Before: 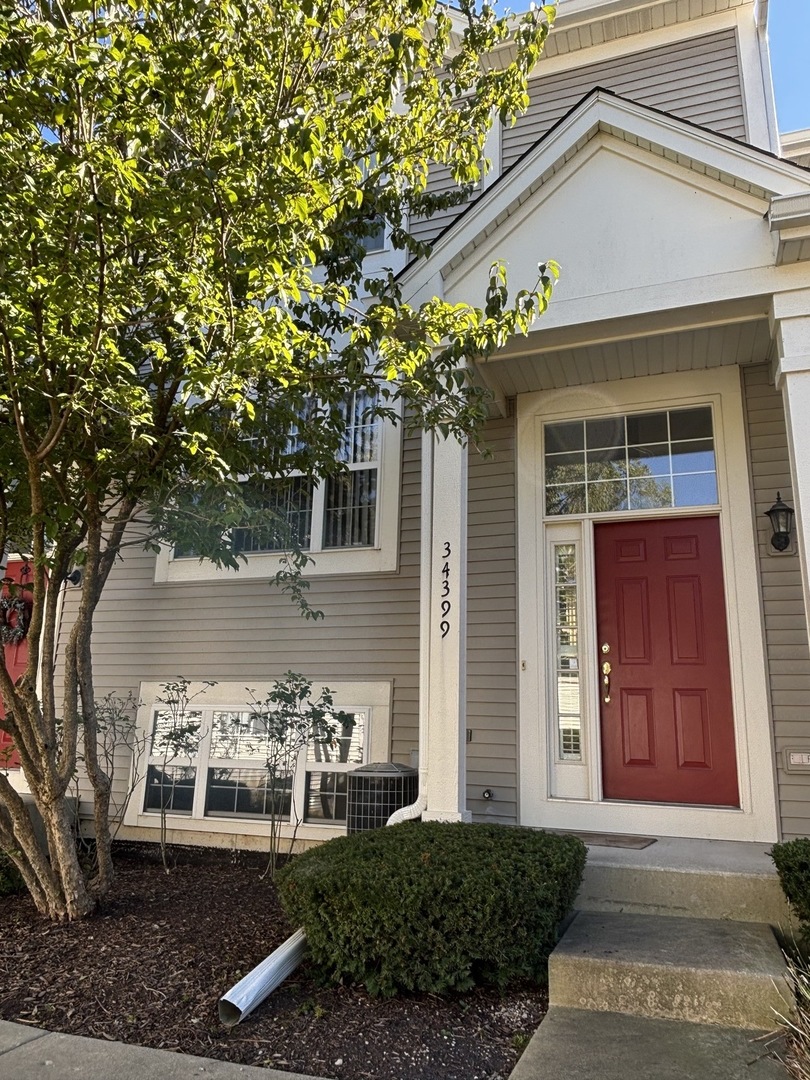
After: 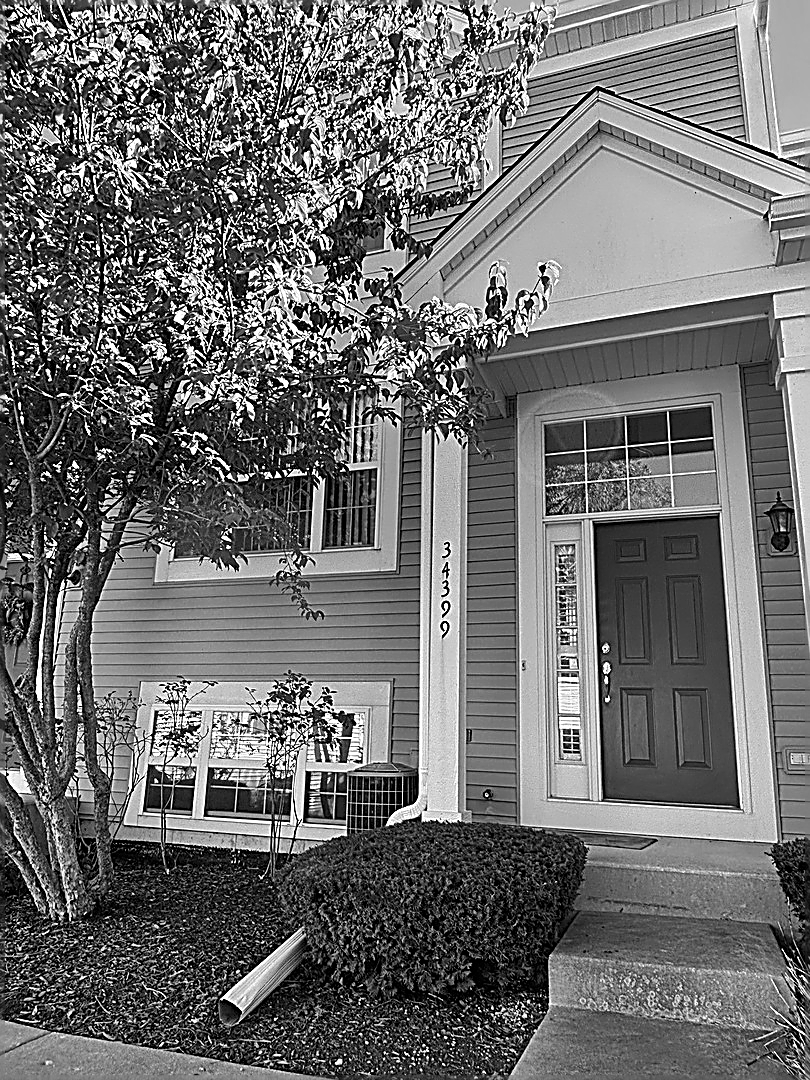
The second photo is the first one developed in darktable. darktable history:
sharpen: amount 1.861
shadows and highlights: soften with gaussian
monochrome: a -6.99, b 35.61, size 1.4
